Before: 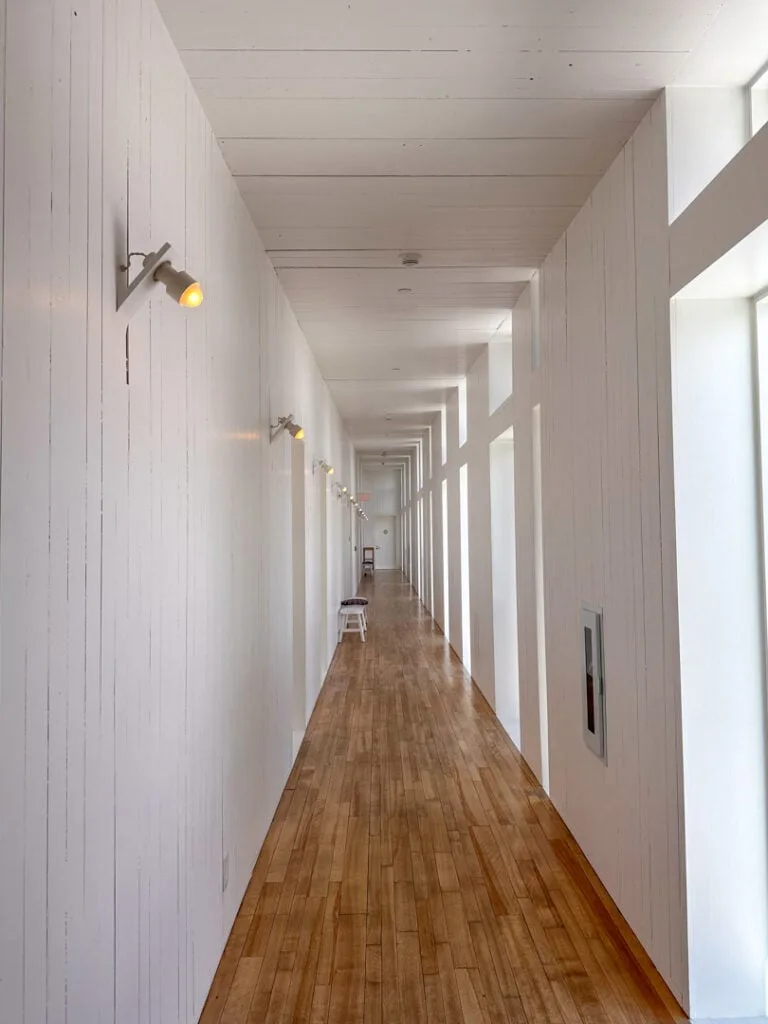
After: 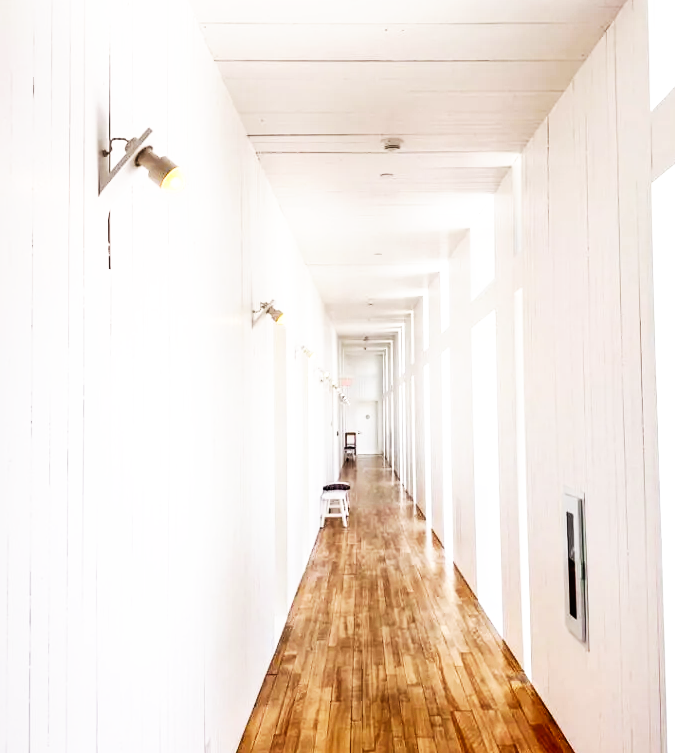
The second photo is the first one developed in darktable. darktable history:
base curve: curves: ch0 [(0, 0) (0.007, 0.004) (0.027, 0.03) (0.046, 0.07) (0.207, 0.54) (0.442, 0.872) (0.673, 0.972) (1, 1)], preserve colors none
crop and rotate: left 2.425%, top 11.305%, right 9.6%, bottom 15.08%
tone equalizer: -8 EV -0.75 EV, -7 EV -0.7 EV, -6 EV -0.6 EV, -5 EV -0.4 EV, -3 EV 0.4 EV, -2 EV 0.6 EV, -1 EV 0.7 EV, +0 EV 0.75 EV, edges refinement/feathering 500, mask exposure compensation -1.57 EV, preserve details no
